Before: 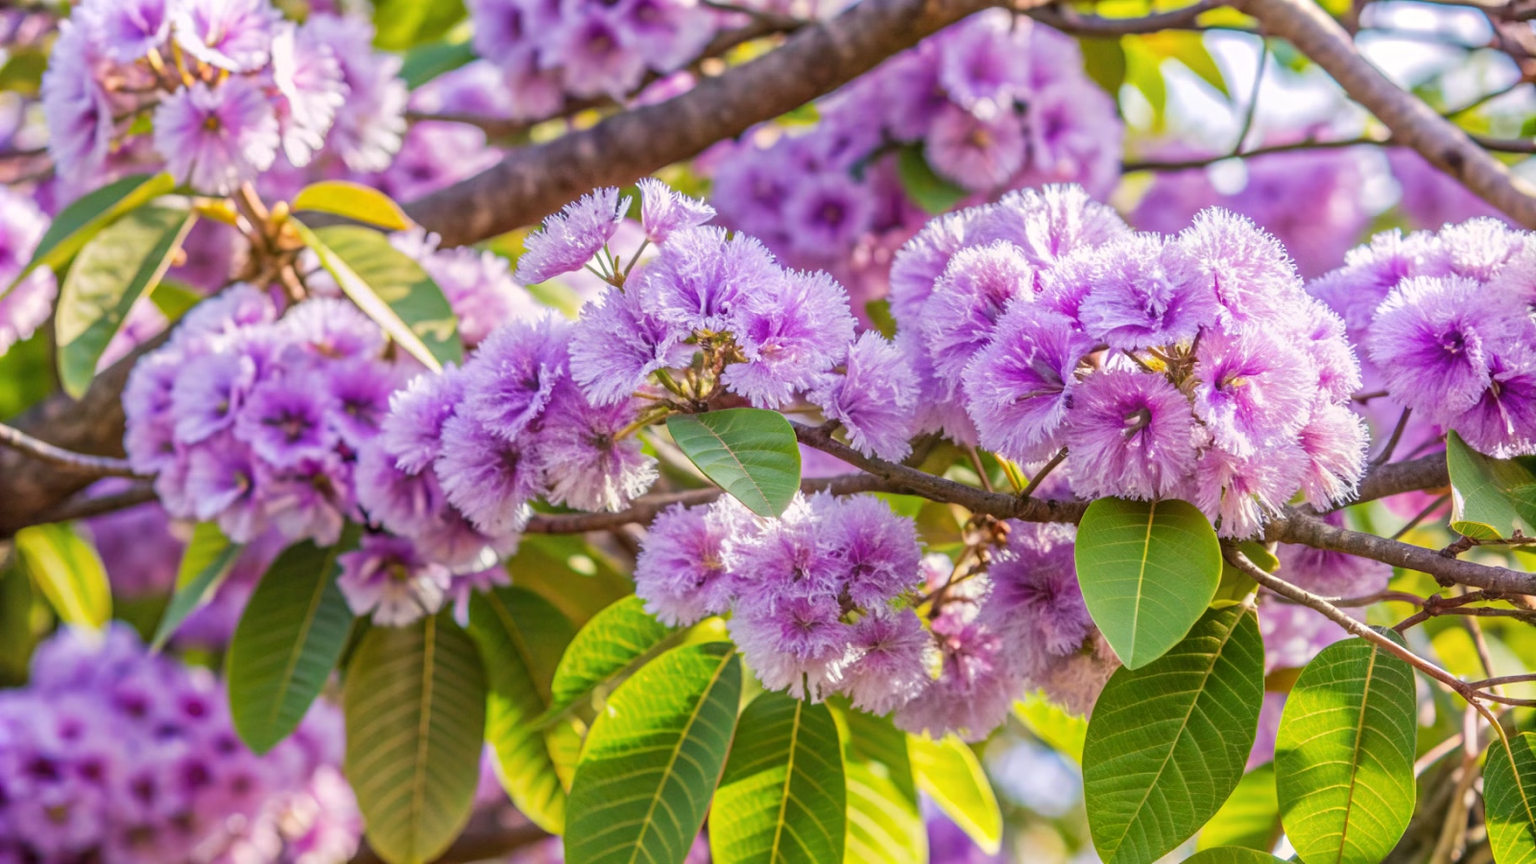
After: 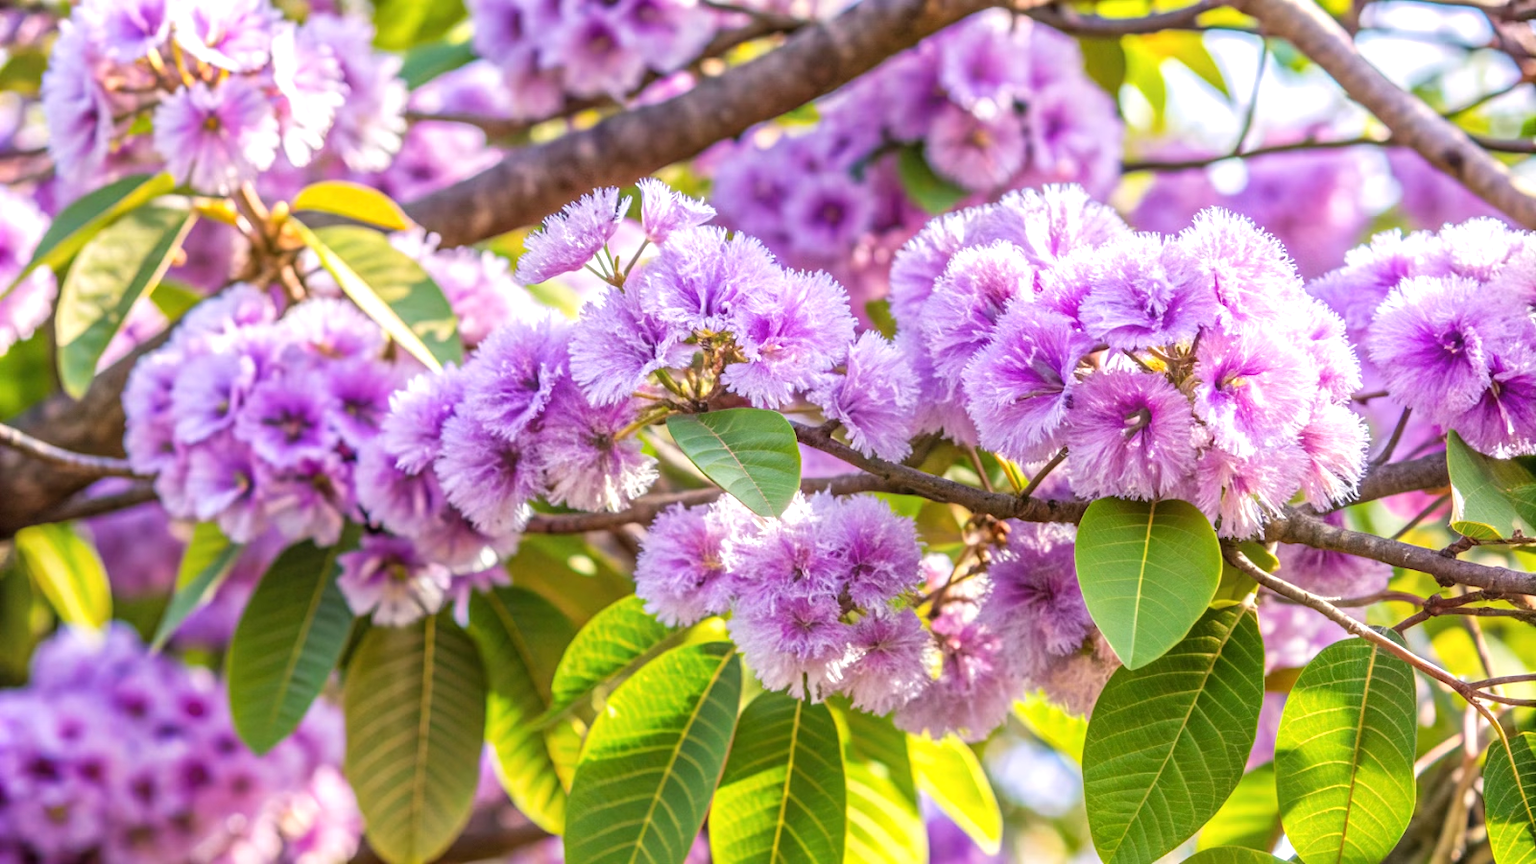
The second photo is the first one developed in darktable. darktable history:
tone equalizer: -8 EV -0.441 EV, -7 EV -0.374 EV, -6 EV -0.303 EV, -5 EV -0.243 EV, -3 EV 0.21 EV, -2 EV 0.352 EV, -1 EV 0.386 EV, +0 EV 0.426 EV
